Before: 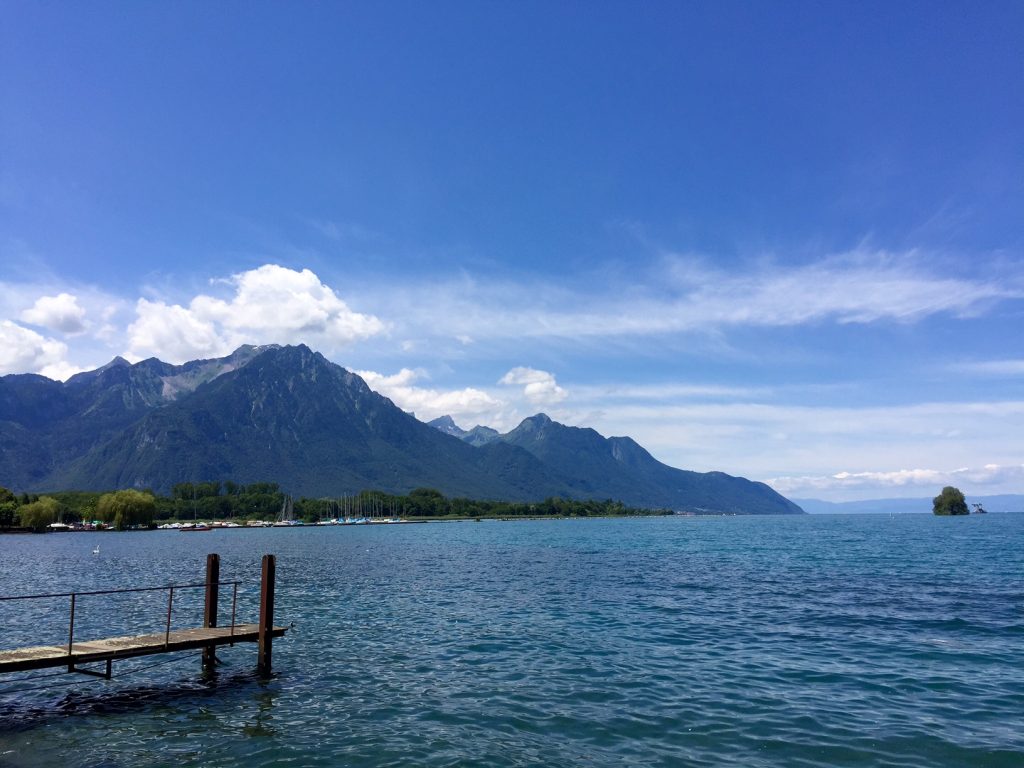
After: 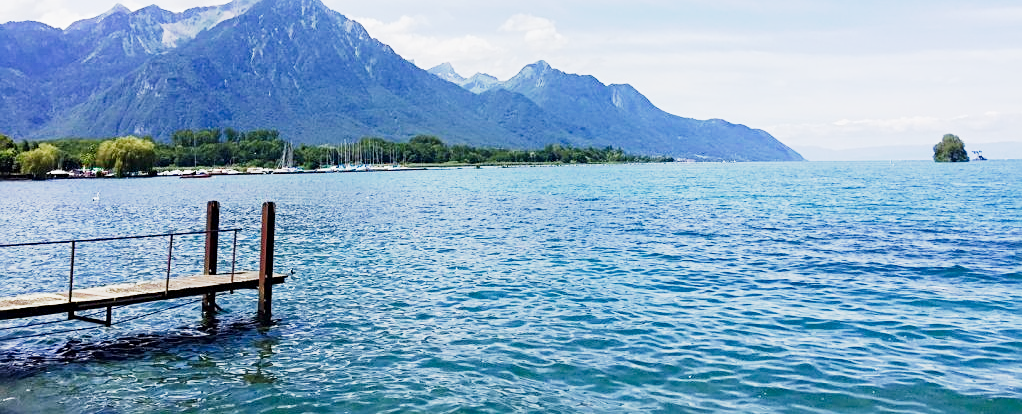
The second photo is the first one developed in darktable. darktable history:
sharpen: radius 2.482, amount 0.341
tone curve: curves: ch0 [(0, 0) (0.091, 0.066) (0.184, 0.16) (0.491, 0.519) (0.748, 0.765) (1, 0.919)]; ch1 [(0, 0) (0.179, 0.173) (0.322, 0.32) (0.424, 0.424) (0.502, 0.504) (0.56, 0.575) (0.631, 0.675) (0.777, 0.806) (1, 1)]; ch2 [(0, 0) (0.434, 0.447) (0.497, 0.498) (0.539, 0.566) (0.676, 0.691) (1, 1)], preserve colors none
crop and rotate: top 45.993%, right 0.124%
base curve: curves: ch0 [(0, 0) (0.579, 0.807) (1, 1)], preserve colors none
exposure: black level correction 0, exposure 1.103 EV, compensate exposure bias true, compensate highlight preservation false
